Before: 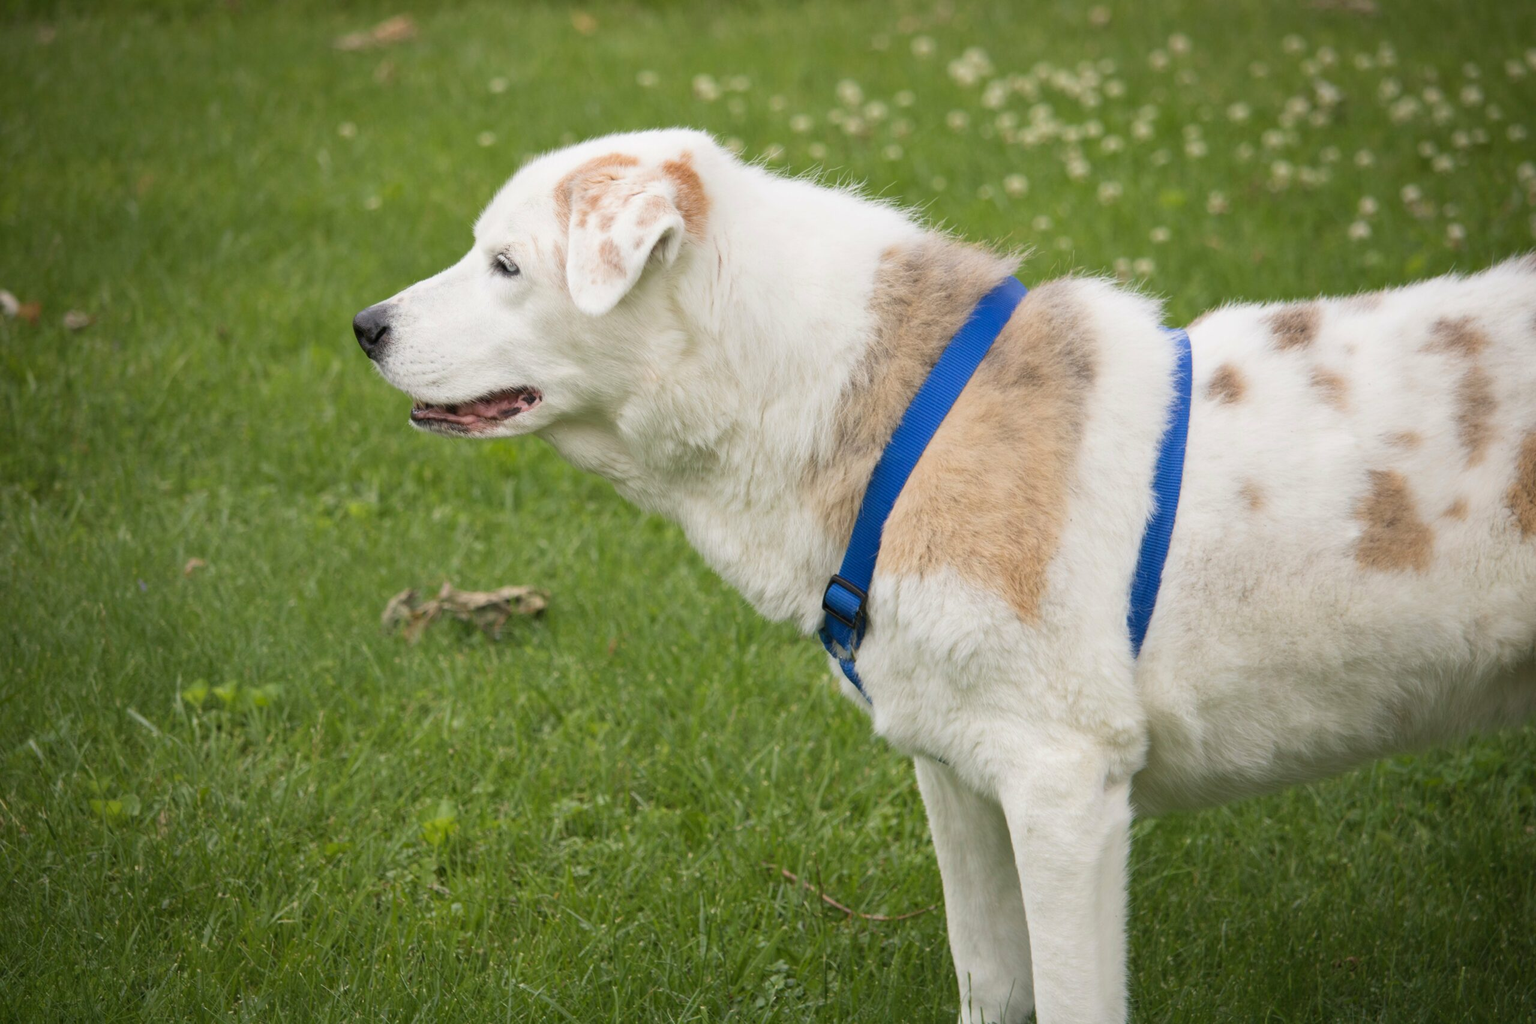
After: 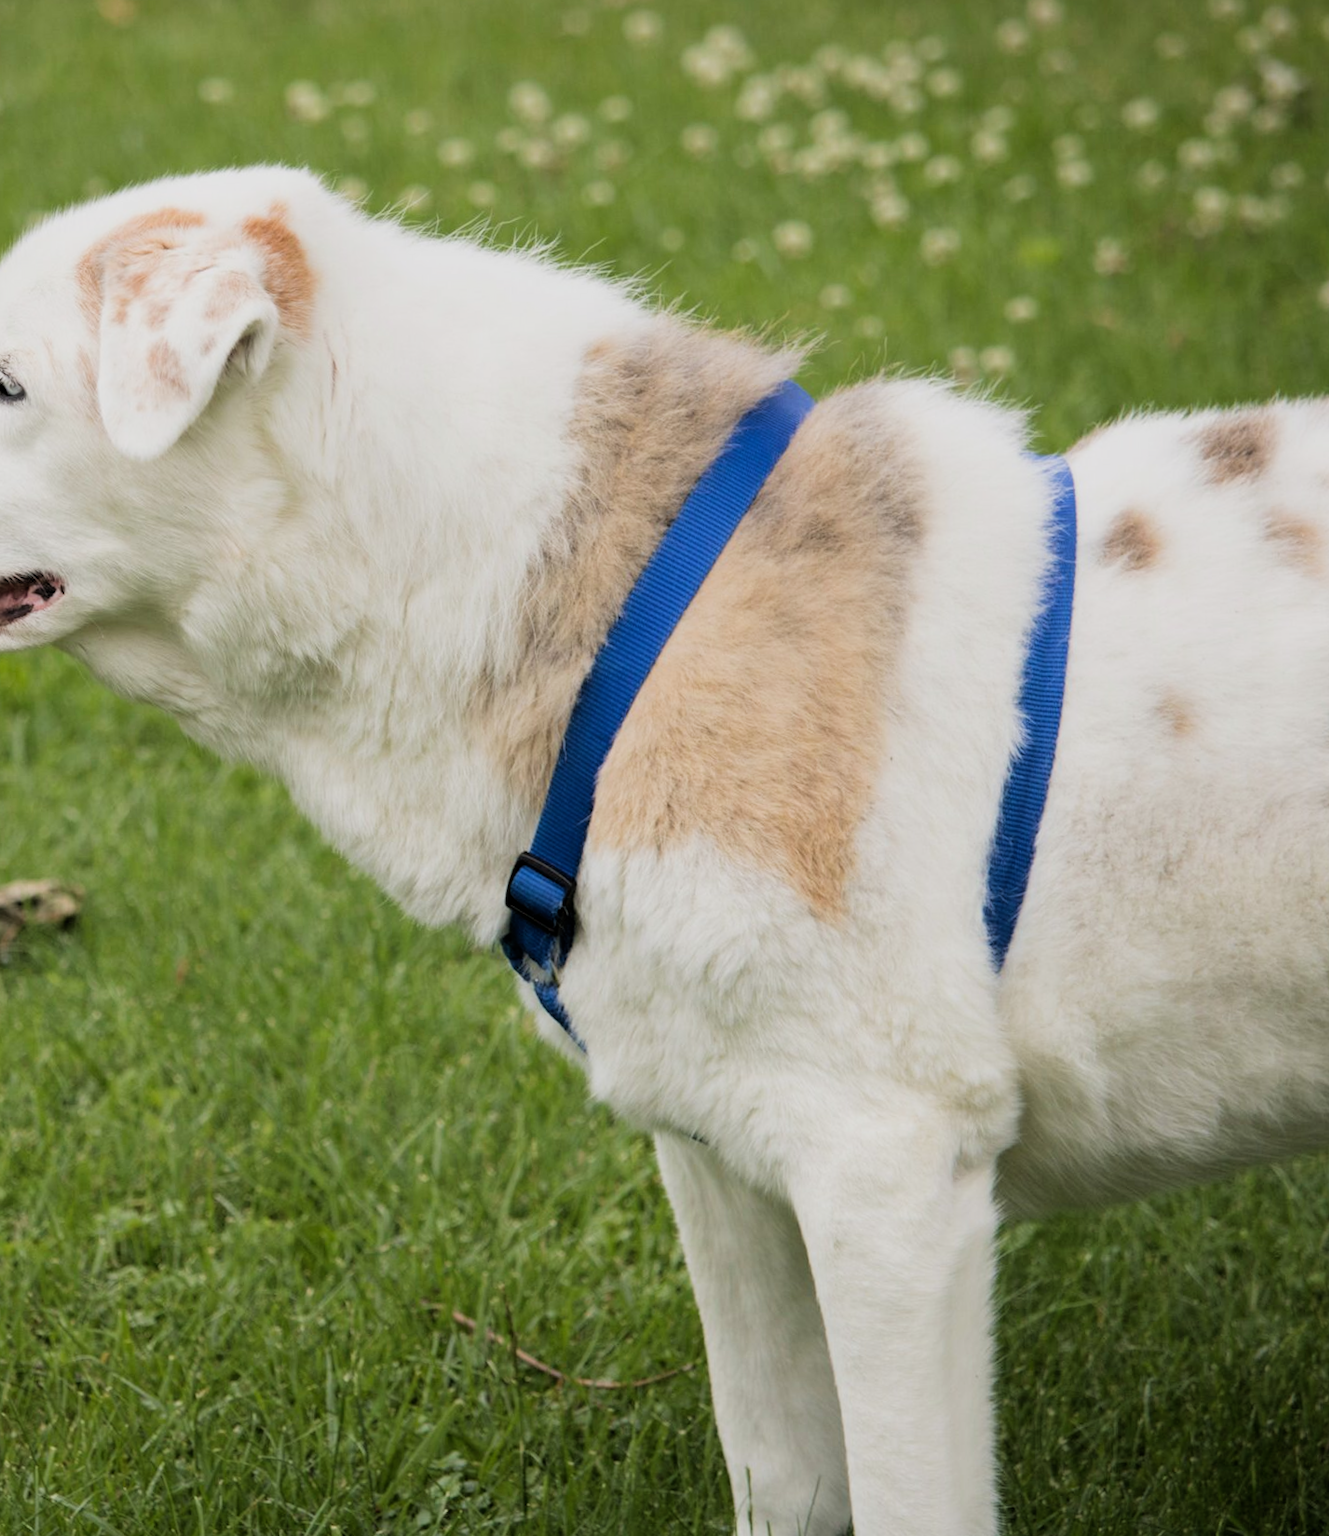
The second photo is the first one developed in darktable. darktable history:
crop: left 31.458%, top 0%, right 11.876%
filmic rgb: black relative exposure -5 EV, white relative exposure 3.5 EV, hardness 3.19, contrast 1.2, highlights saturation mix -50%
rotate and perspective: rotation -1.32°, lens shift (horizontal) -0.031, crop left 0.015, crop right 0.985, crop top 0.047, crop bottom 0.982
